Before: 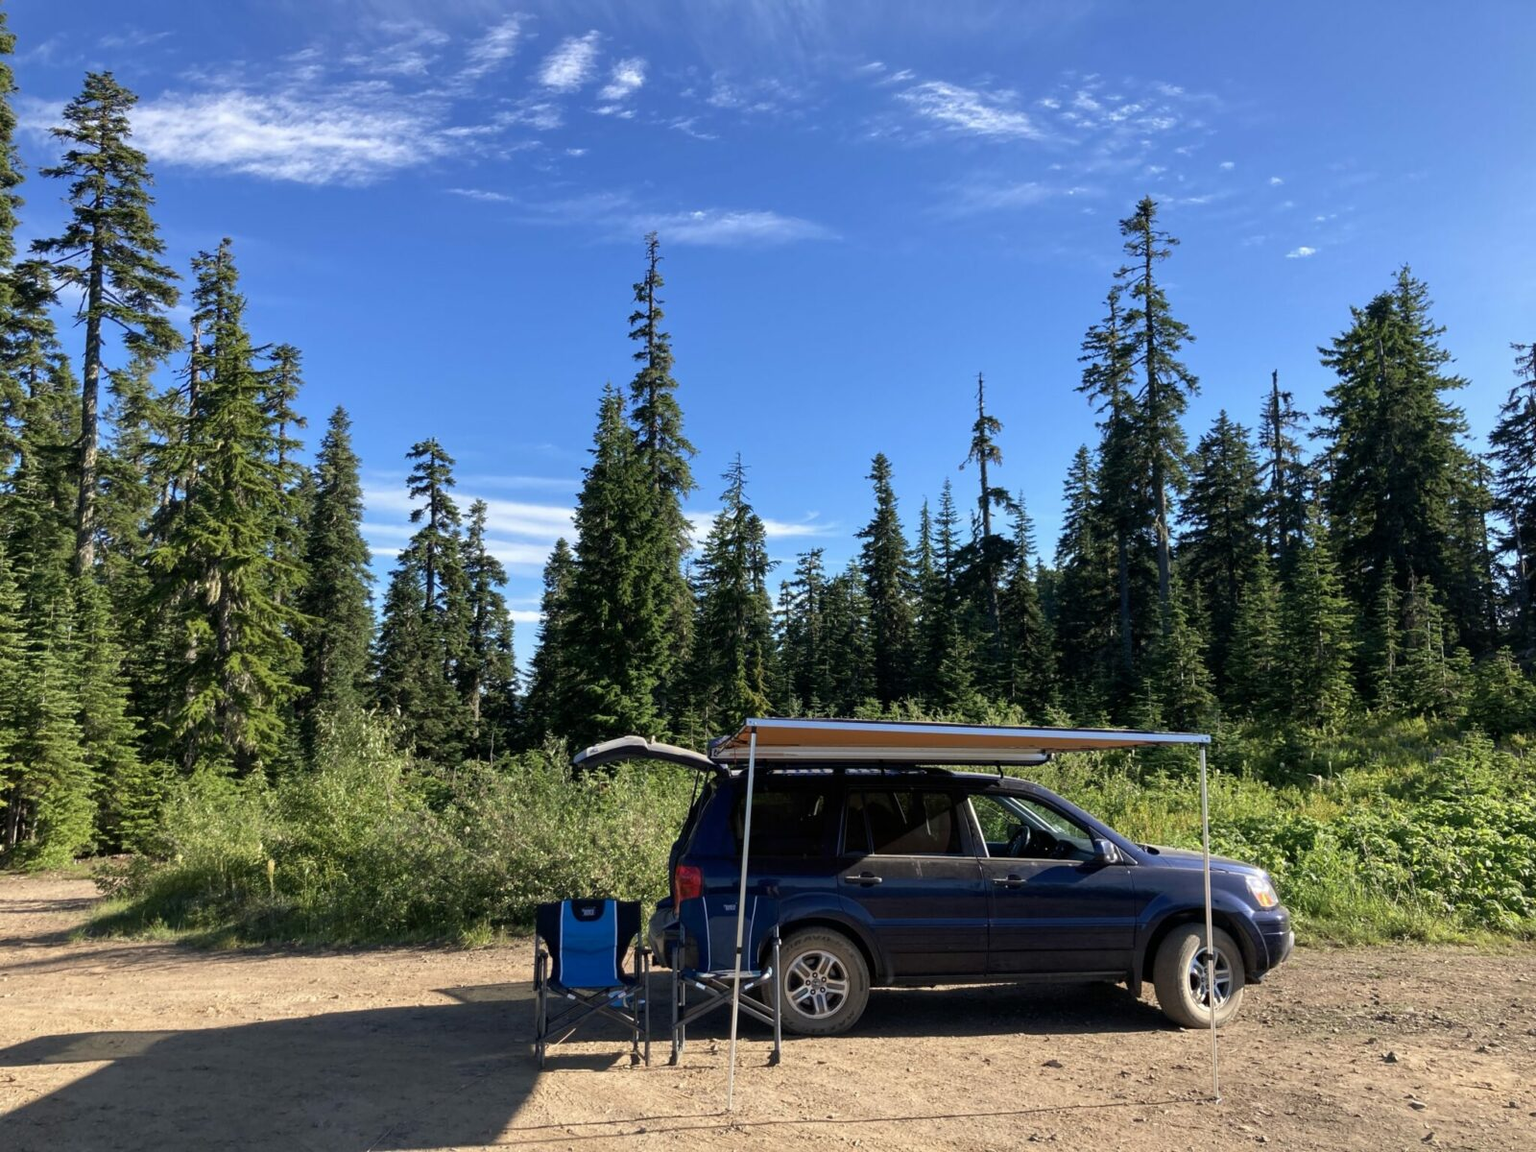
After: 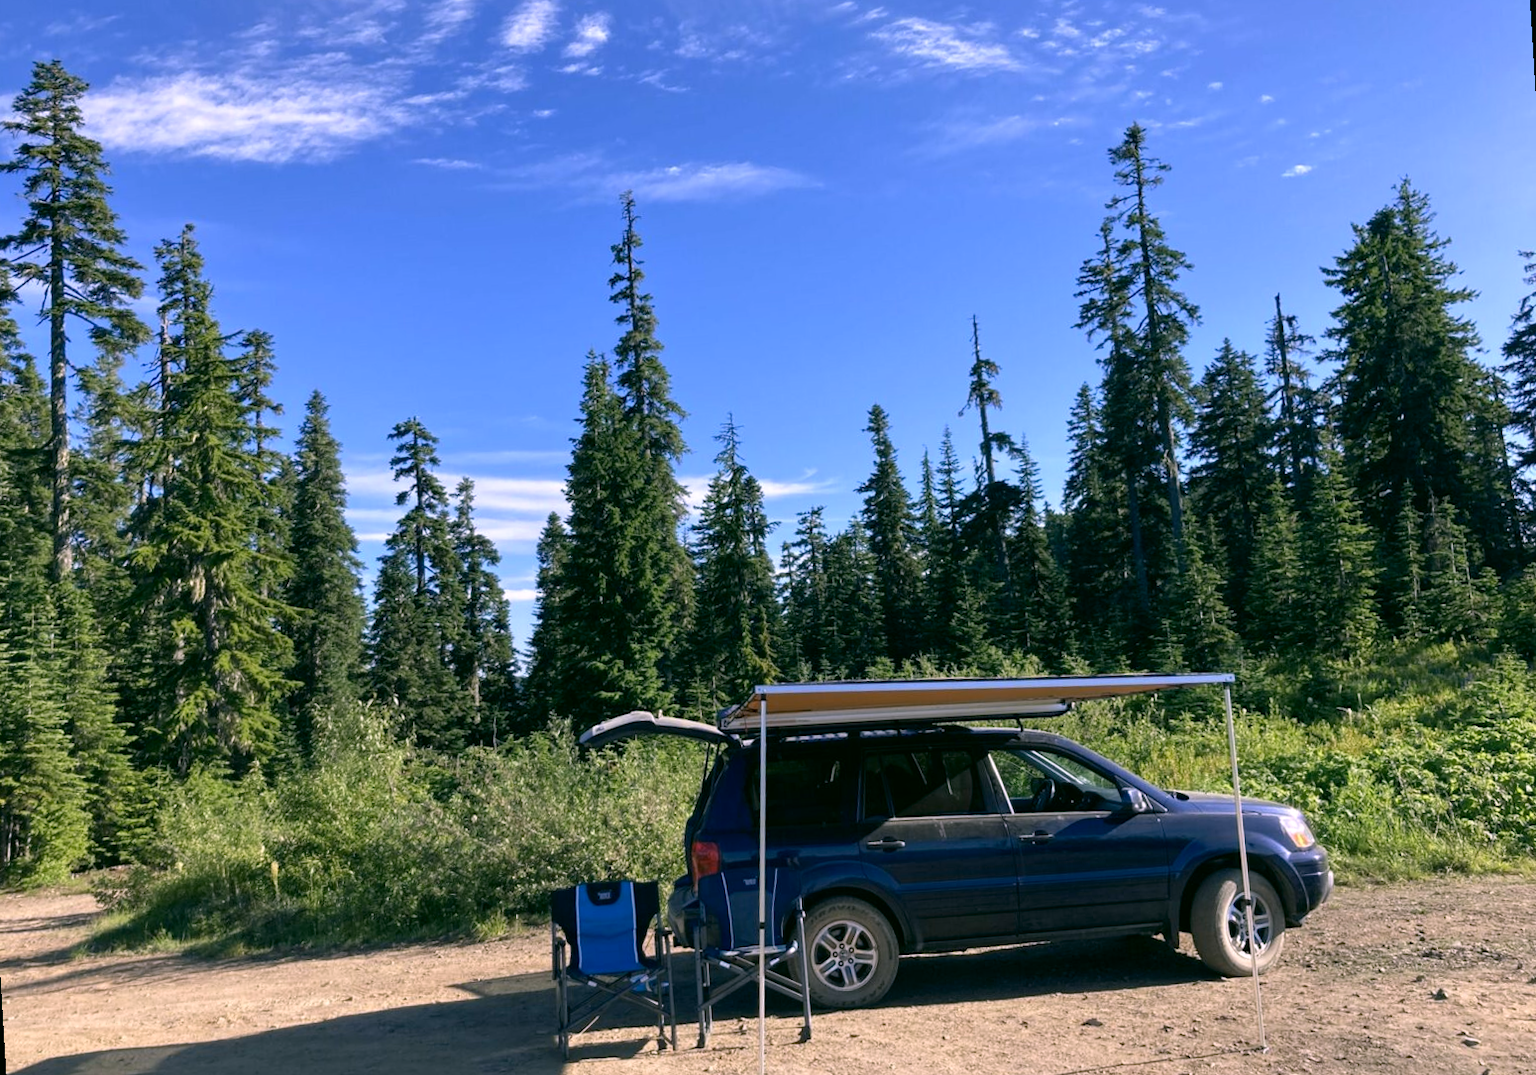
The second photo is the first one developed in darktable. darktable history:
rotate and perspective: rotation -3.52°, crop left 0.036, crop right 0.964, crop top 0.081, crop bottom 0.919
tone equalizer: on, module defaults
white balance: red 1.042, blue 1.17
color correction: highlights a* -0.482, highlights b* 9.48, shadows a* -9.48, shadows b* 0.803
